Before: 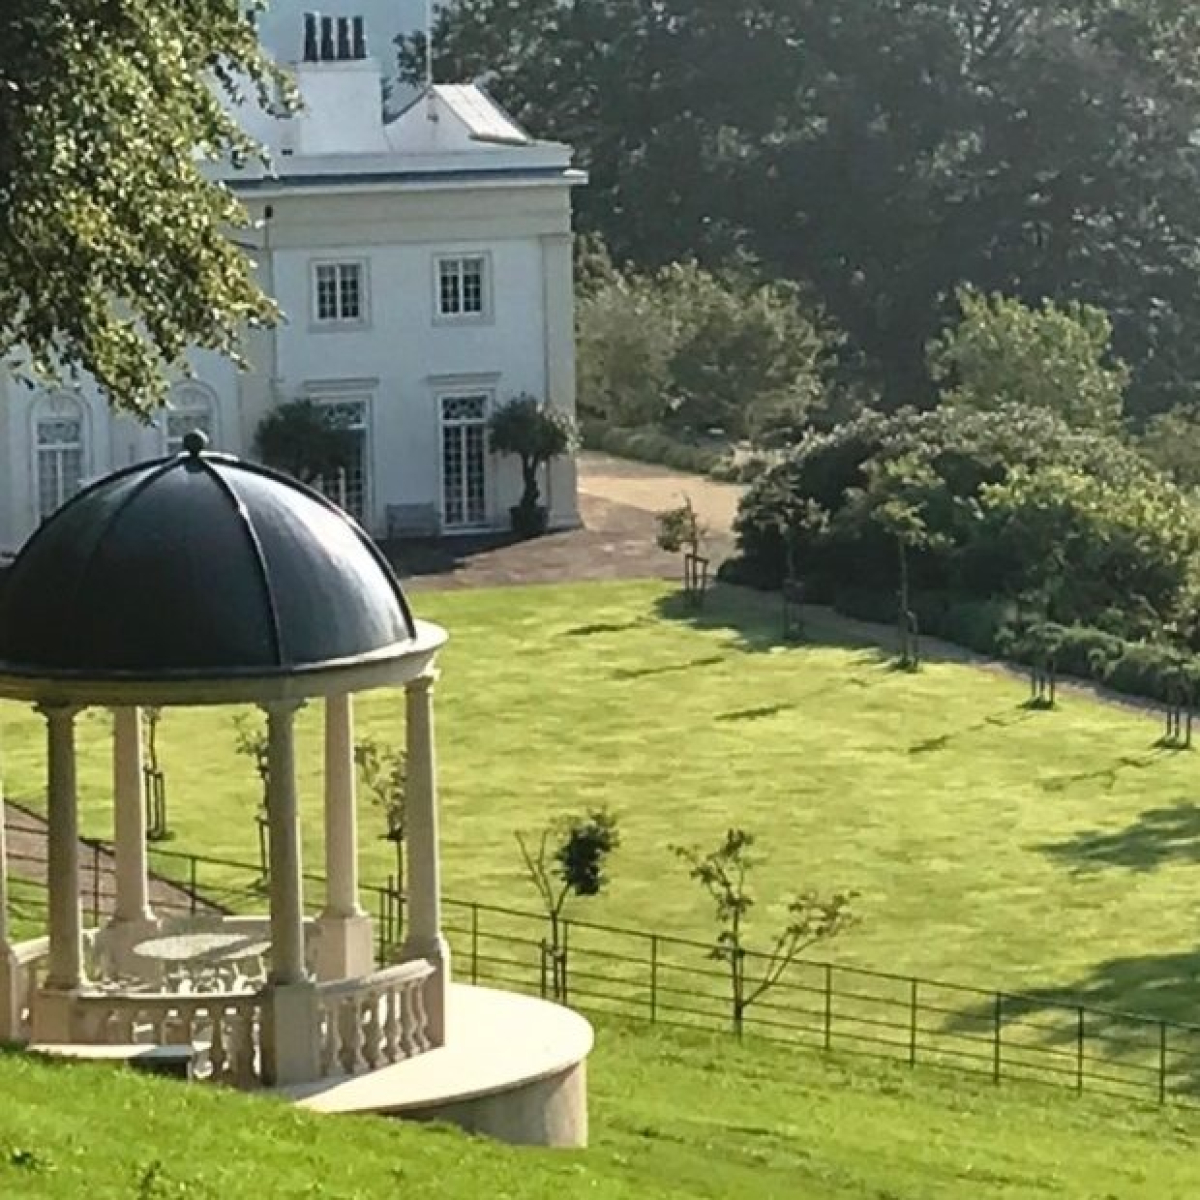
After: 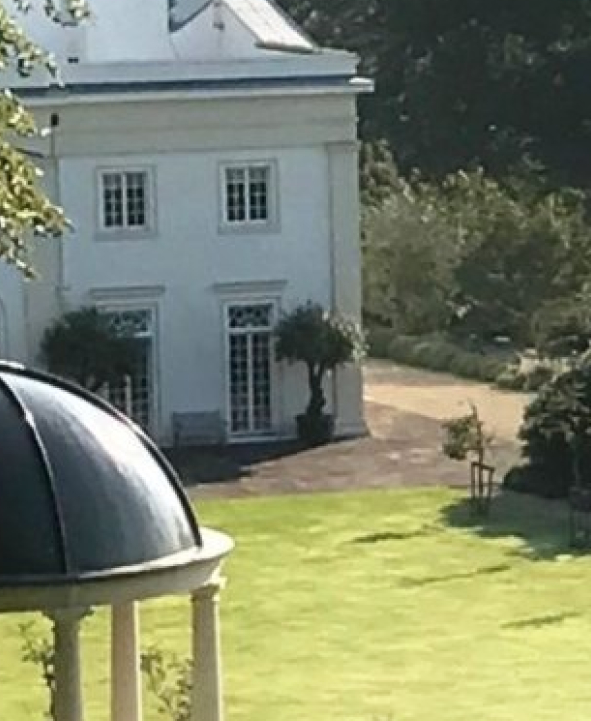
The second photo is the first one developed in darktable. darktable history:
crop: left 17.835%, top 7.675%, right 32.881%, bottom 32.213%
shadows and highlights: shadows -90, highlights 90, soften with gaussian
